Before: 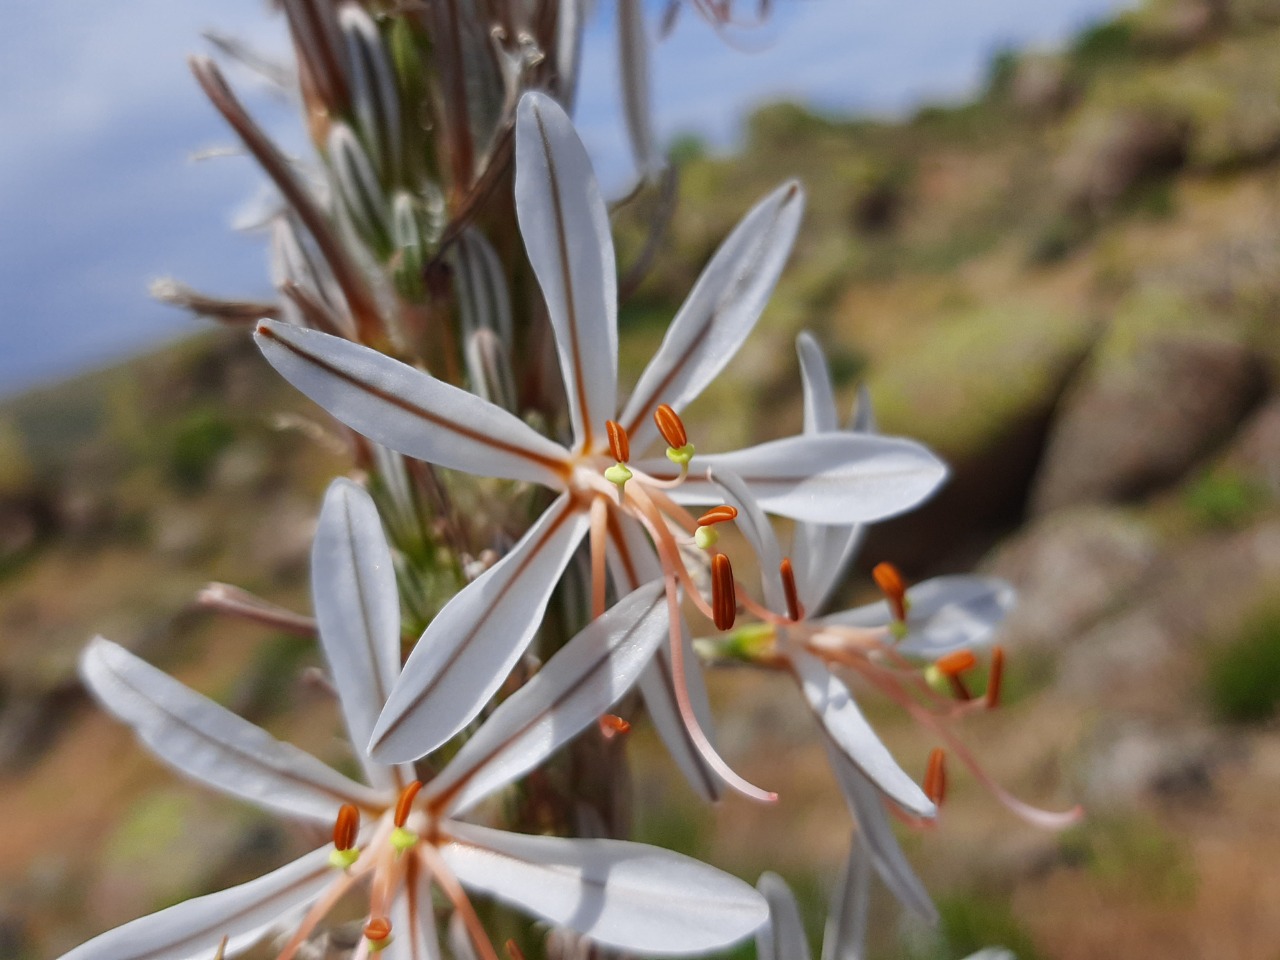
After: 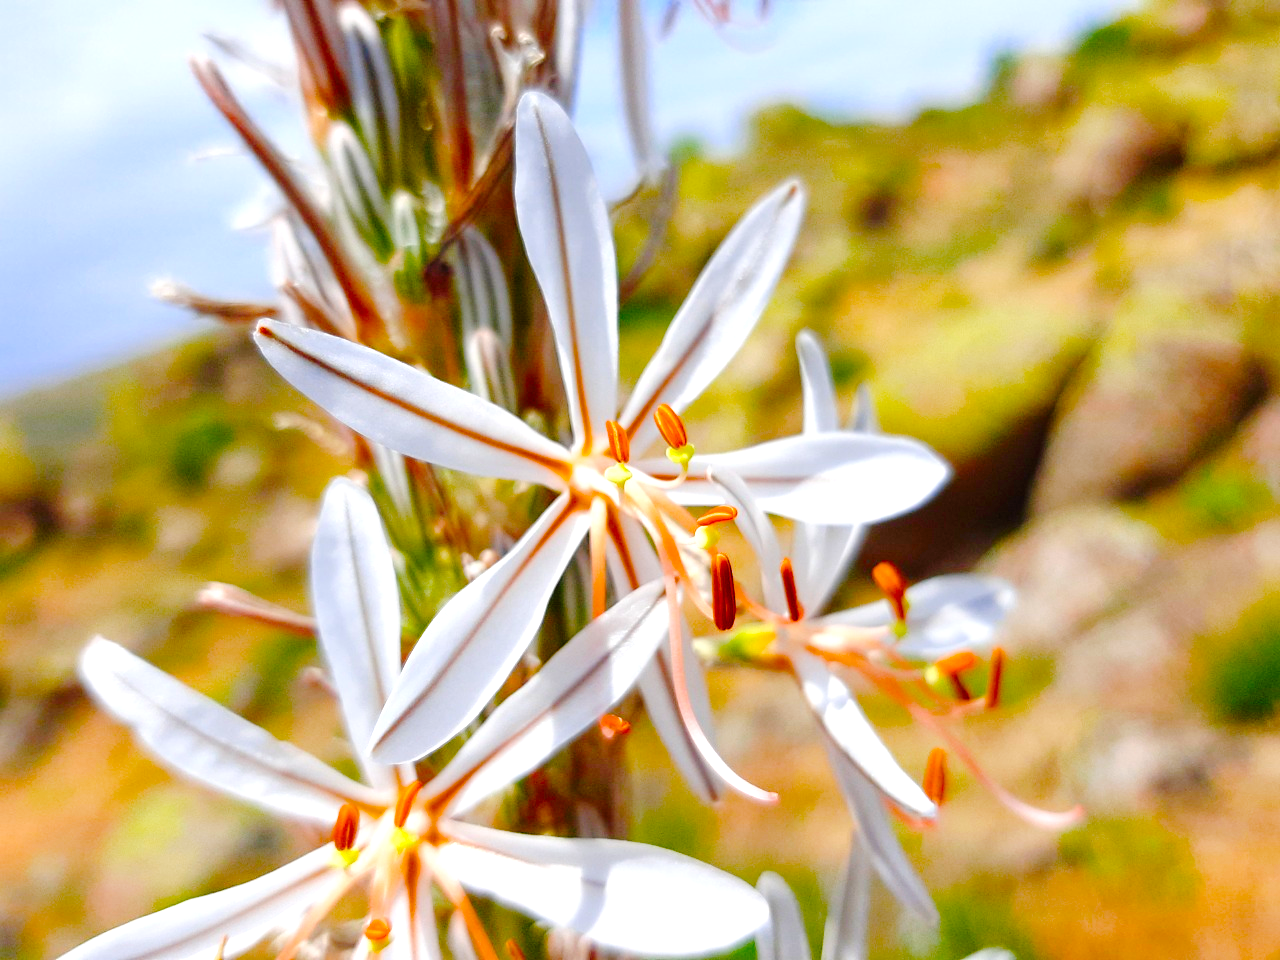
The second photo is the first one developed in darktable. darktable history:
contrast brightness saturation: saturation 0.133
color balance rgb: power › hue 71.12°, linear chroma grading › global chroma 8.698%, perceptual saturation grading › global saturation 39.327%, perceptual saturation grading › highlights -25.114%, perceptual saturation grading › mid-tones 34.899%, perceptual saturation grading › shadows 35.24%
exposure: black level correction 0.001, exposure 0.959 EV, compensate exposure bias true, compensate highlight preservation false
tone curve: curves: ch0 [(0, 0) (0.003, 0.002) (0.011, 0.007) (0.025, 0.016) (0.044, 0.027) (0.069, 0.045) (0.1, 0.077) (0.136, 0.114) (0.177, 0.166) (0.224, 0.241) (0.277, 0.328) (0.335, 0.413) (0.399, 0.498) (0.468, 0.572) (0.543, 0.638) (0.623, 0.711) (0.709, 0.786) (0.801, 0.853) (0.898, 0.929) (1, 1)], preserve colors none
